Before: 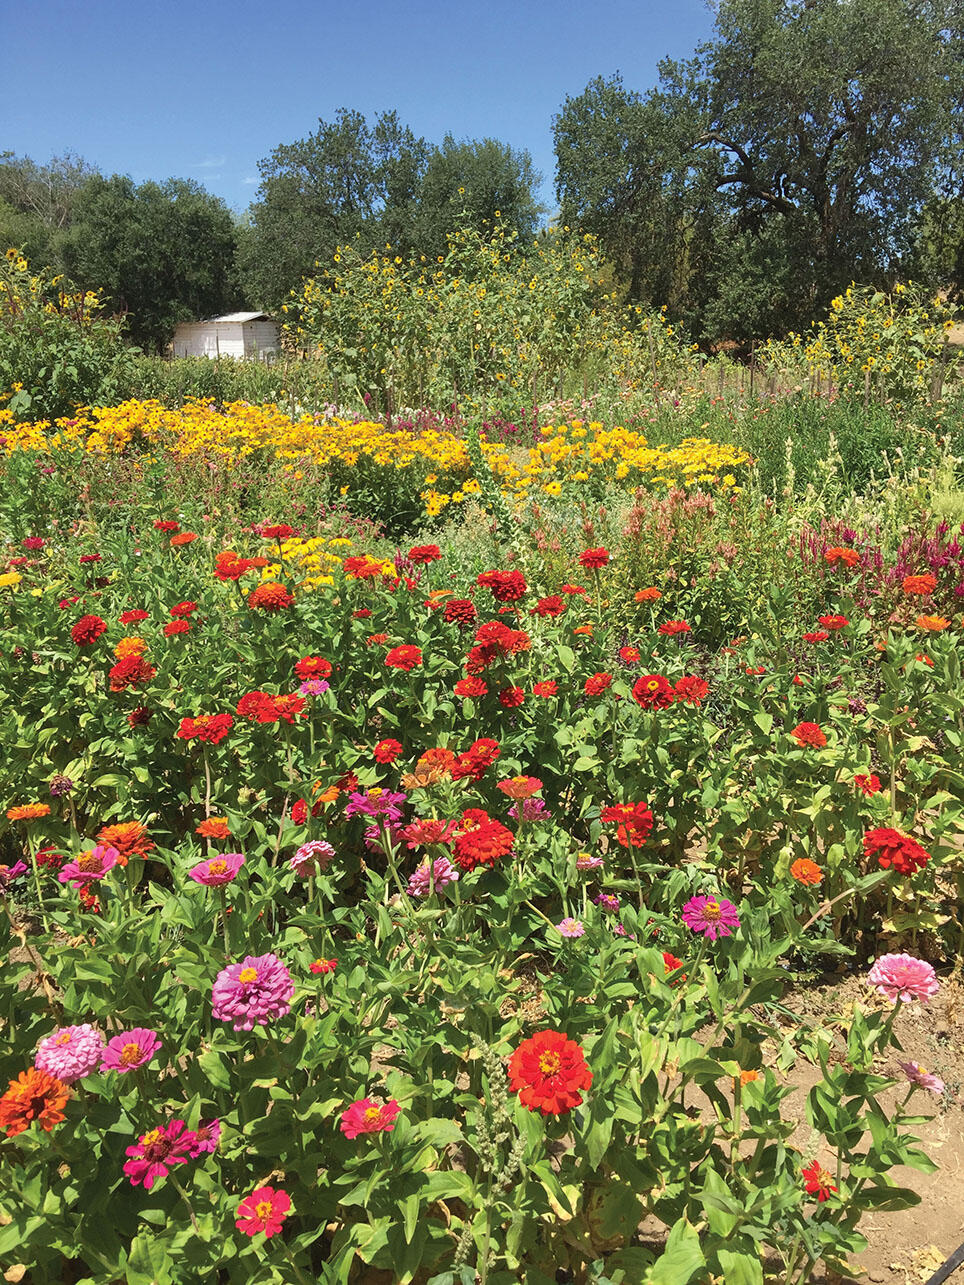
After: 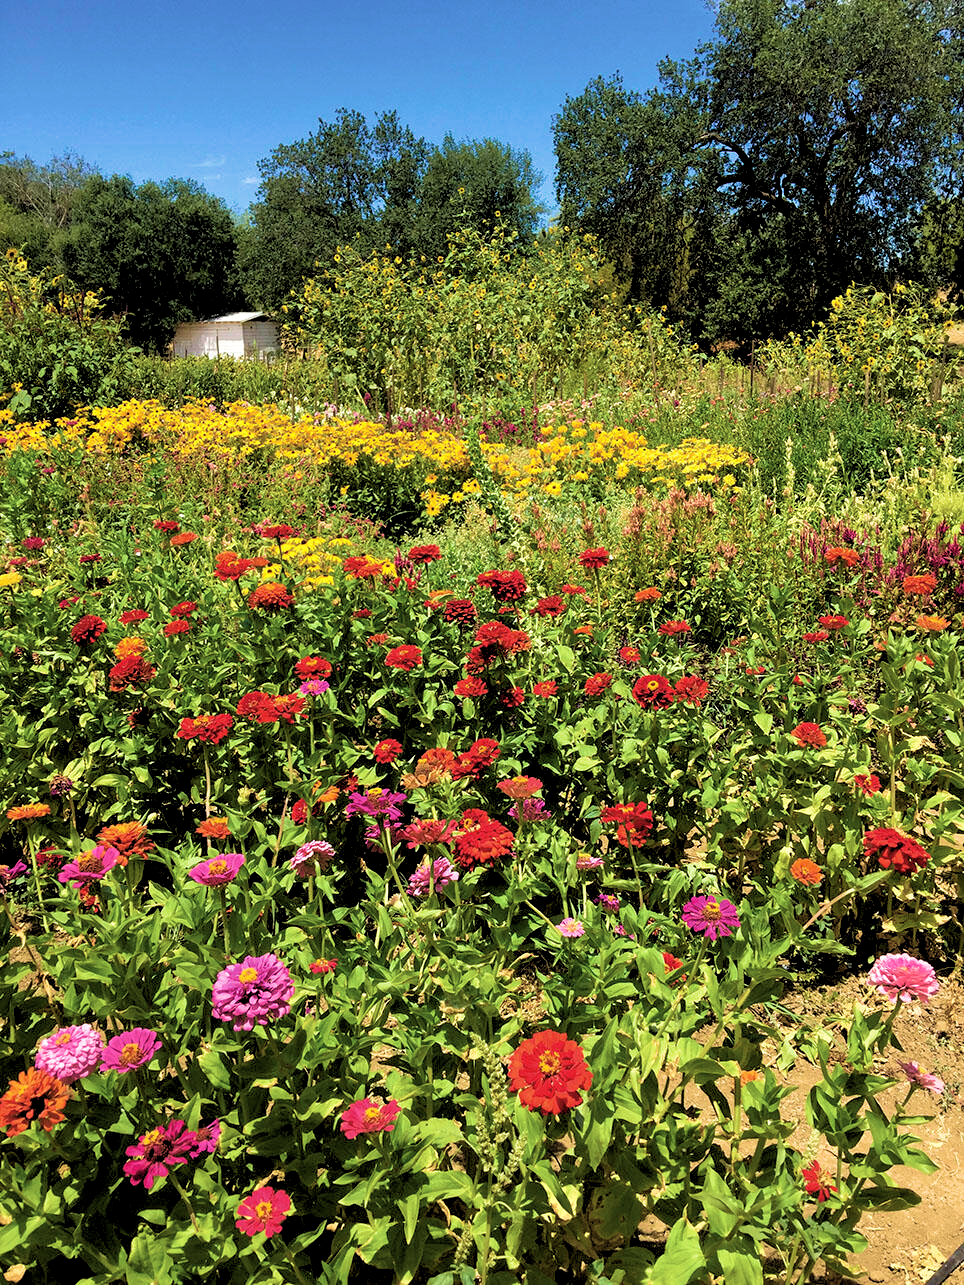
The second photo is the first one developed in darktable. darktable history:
rgb levels: levels [[0.034, 0.472, 0.904], [0, 0.5, 1], [0, 0.5, 1]]
velvia: strength 74%
